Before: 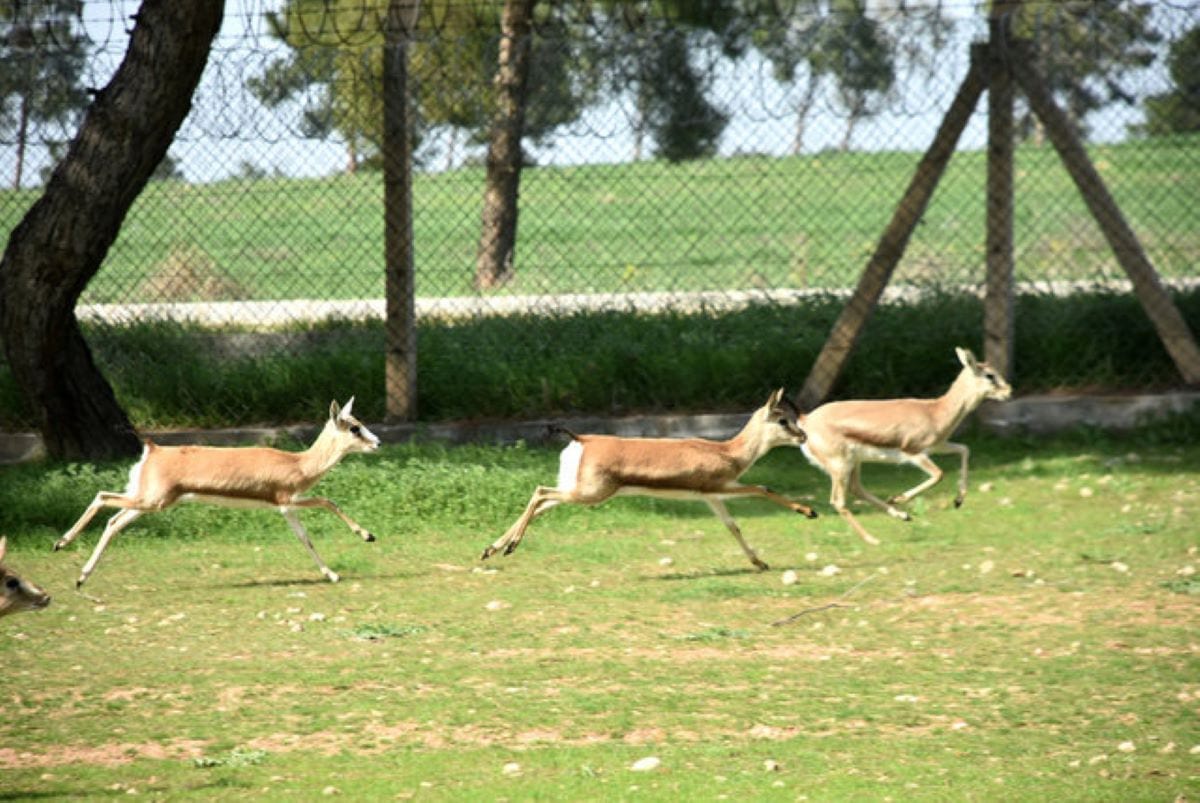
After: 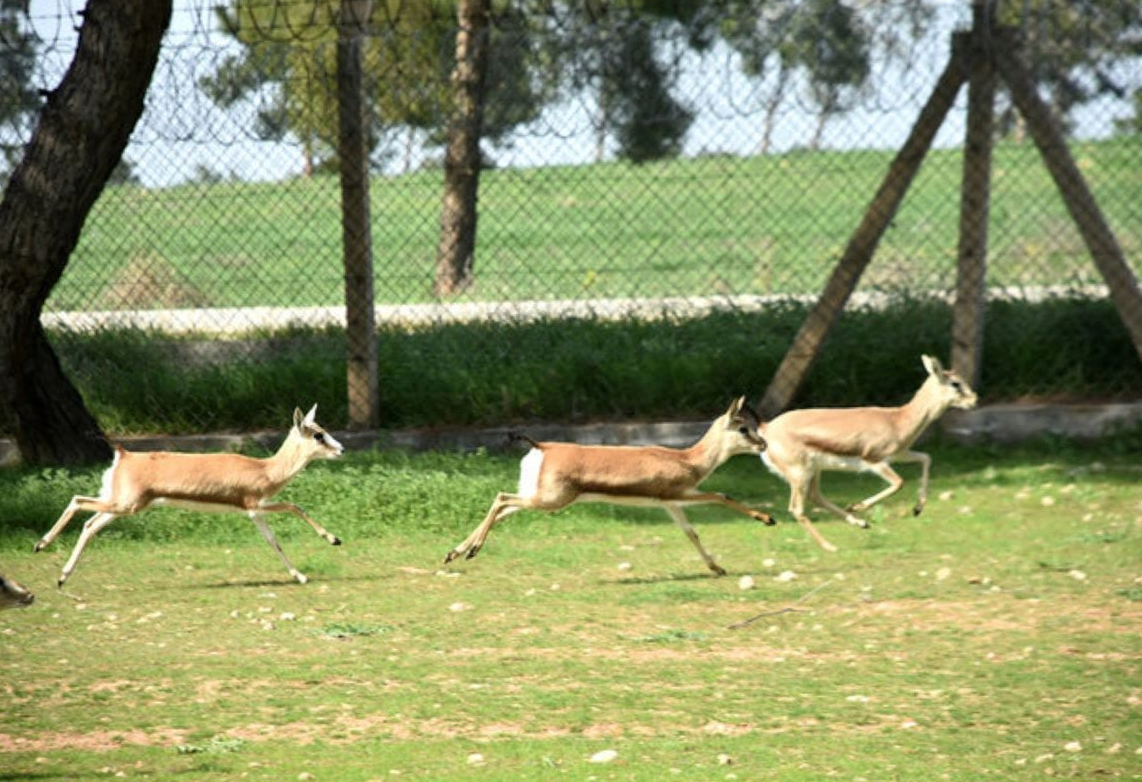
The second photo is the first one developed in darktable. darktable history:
white balance: emerald 1
rotate and perspective: rotation 0.074°, lens shift (vertical) 0.096, lens shift (horizontal) -0.041, crop left 0.043, crop right 0.952, crop top 0.024, crop bottom 0.979
